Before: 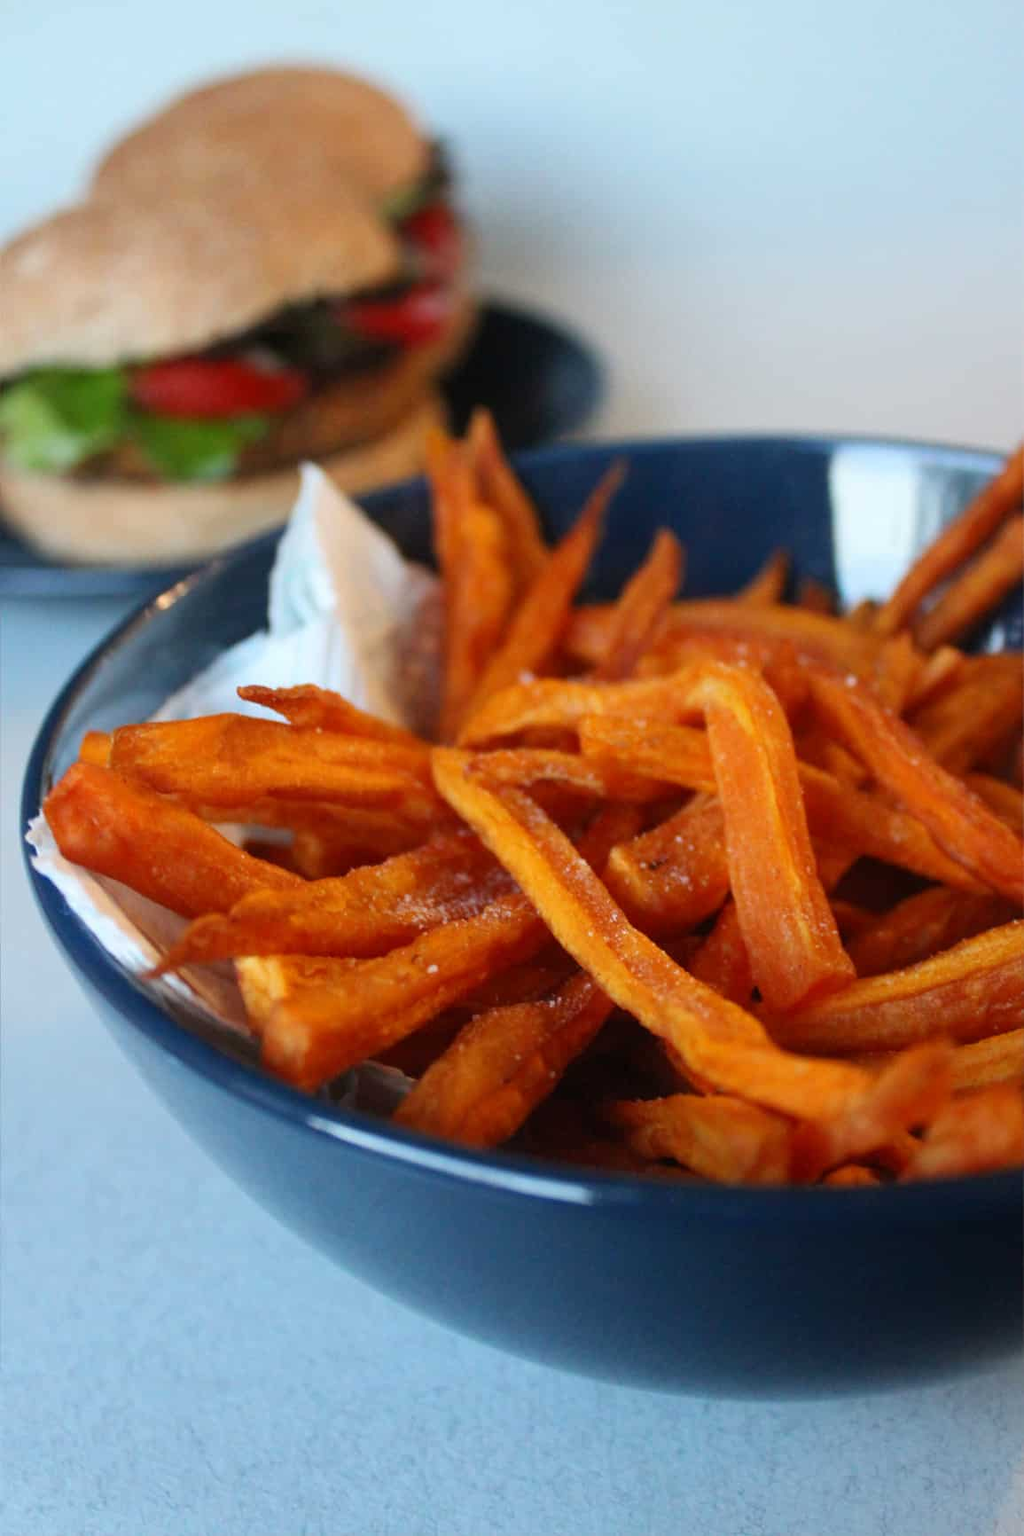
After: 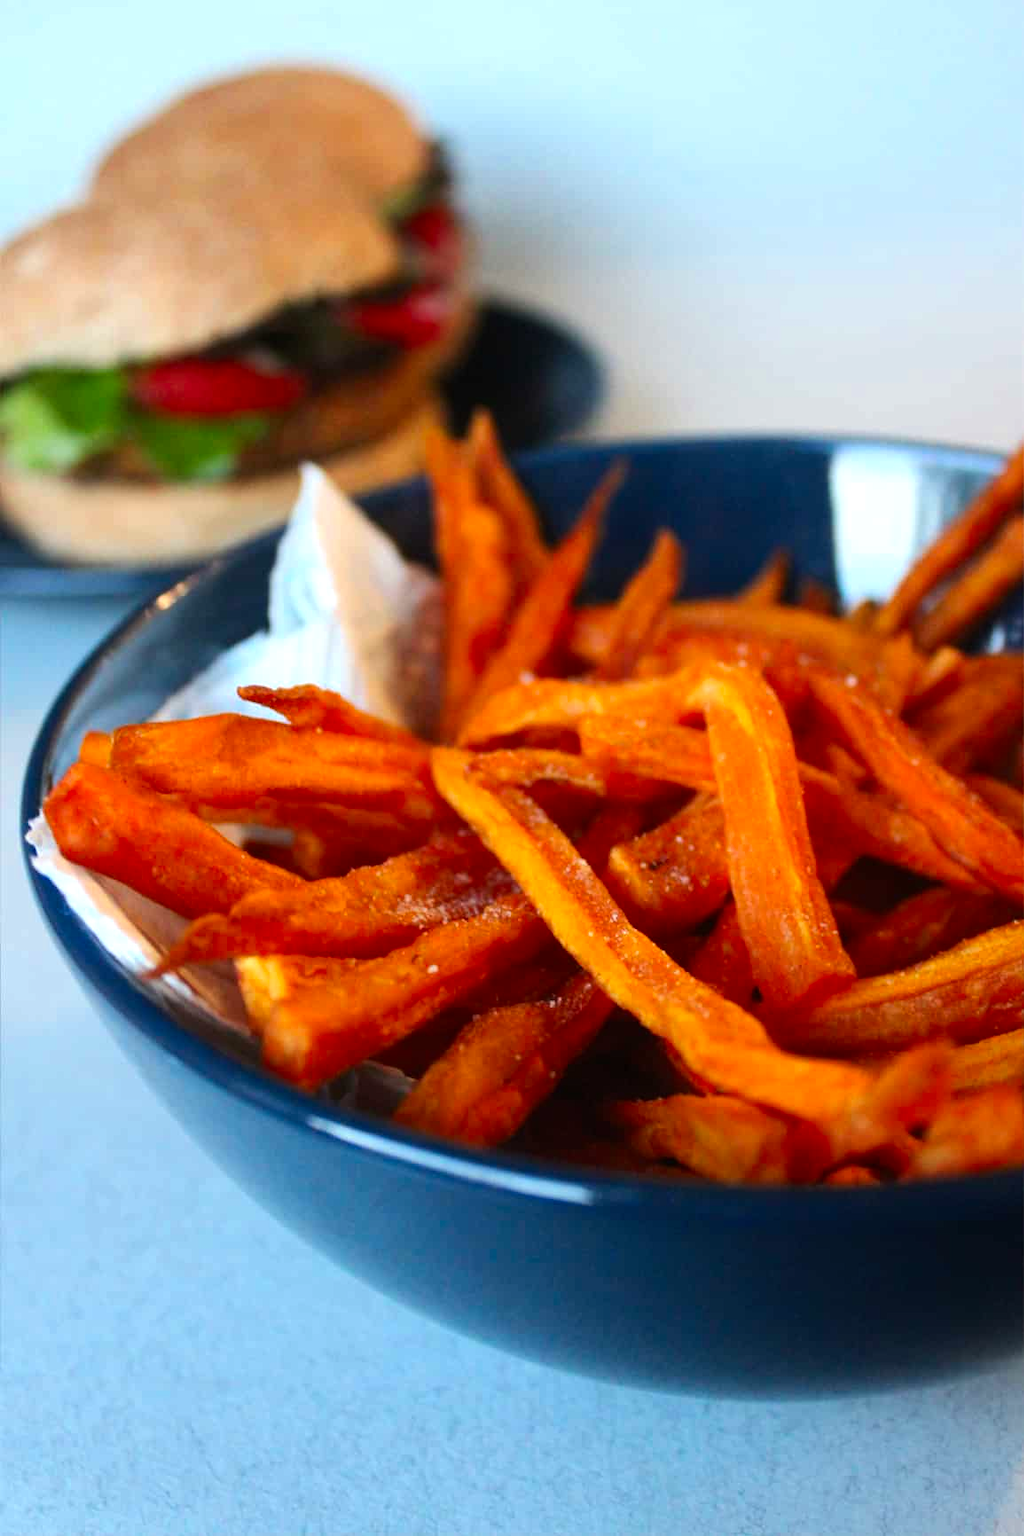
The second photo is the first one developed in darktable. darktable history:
tone equalizer: -8 EV -0.417 EV, -7 EV -0.389 EV, -6 EV -0.333 EV, -5 EV -0.222 EV, -3 EV 0.222 EV, -2 EV 0.333 EV, -1 EV 0.389 EV, +0 EV 0.417 EV, edges refinement/feathering 500, mask exposure compensation -1.57 EV, preserve details no
color zones: curves: ch0 [(0, 0.613) (0.01, 0.613) (0.245, 0.448) (0.498, 0.529) (0.642, 0.665) (0.879, 0.777) (0.99, 0.613)]; ch1 [(0, 0) (0.143, 0) (0.286, 0) (0.429, 0) (0.571, 0) (0.714, 0) (0.857, 0)], mix -121.96%
